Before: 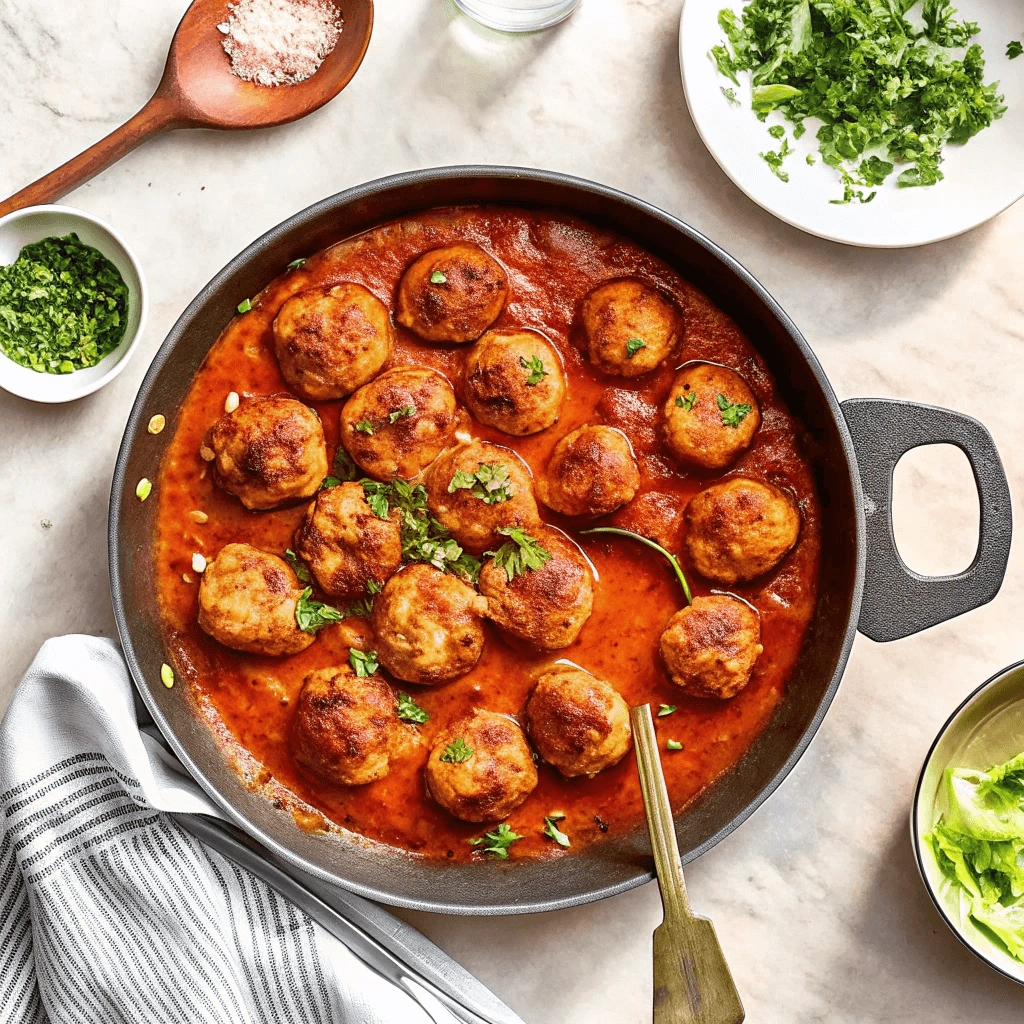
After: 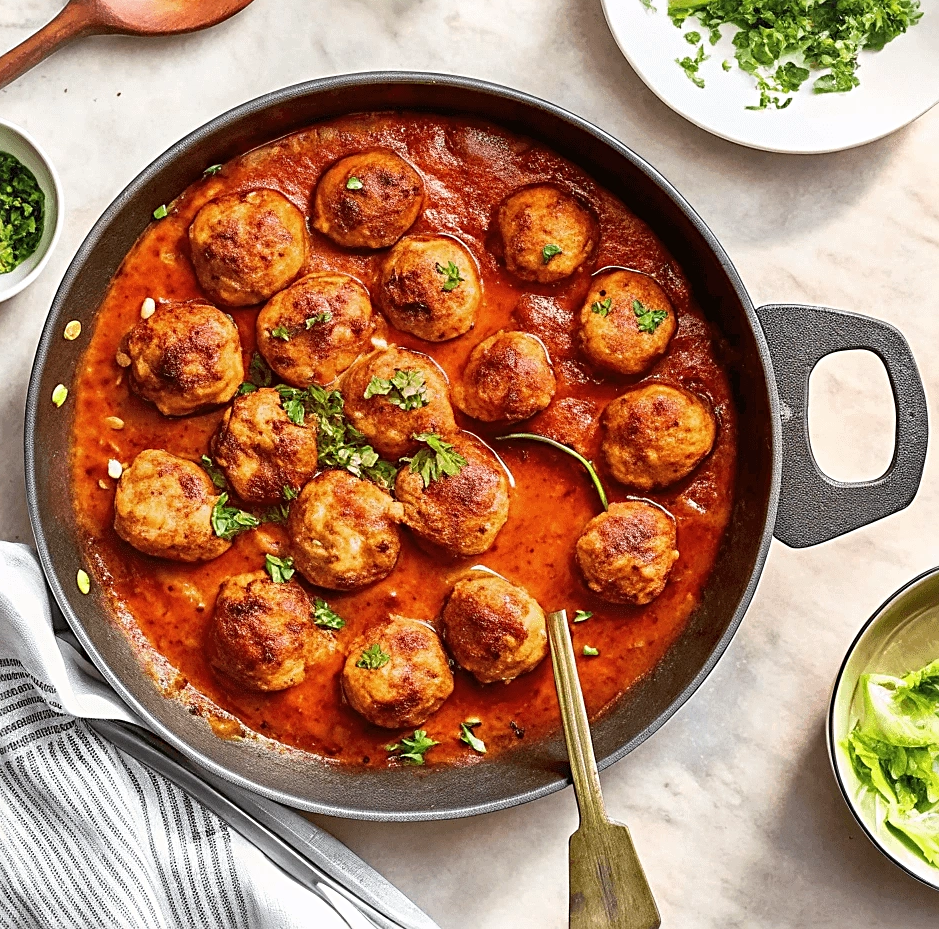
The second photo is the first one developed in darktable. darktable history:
crop and rotate: left 8.262%, top 9.226%
sharpen: radius 2.529, amount 0.323
